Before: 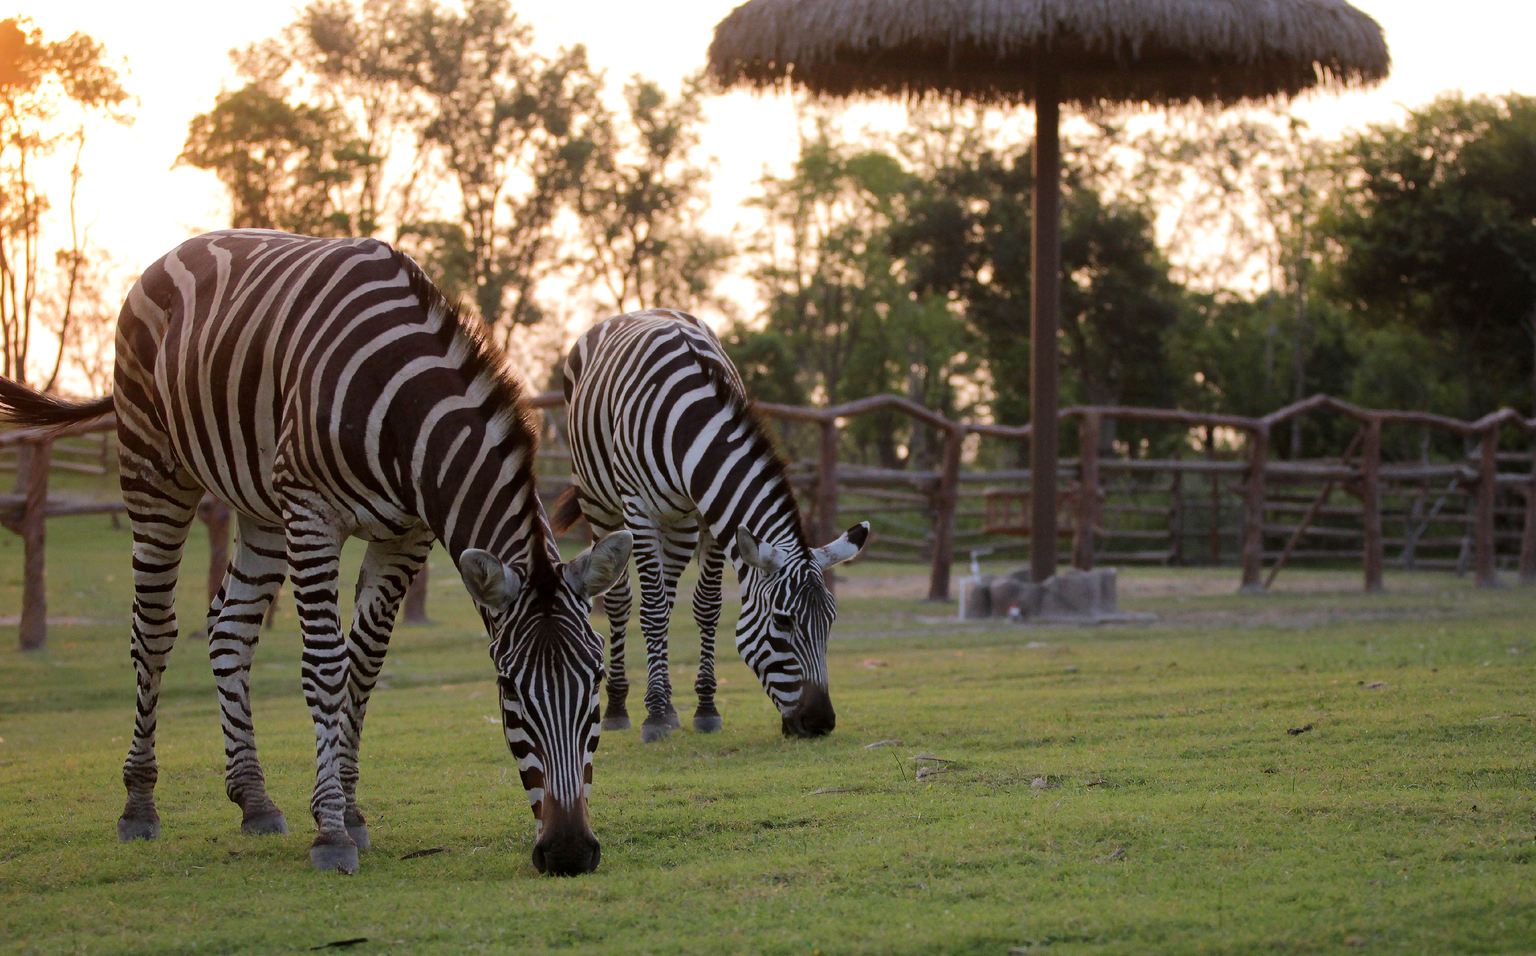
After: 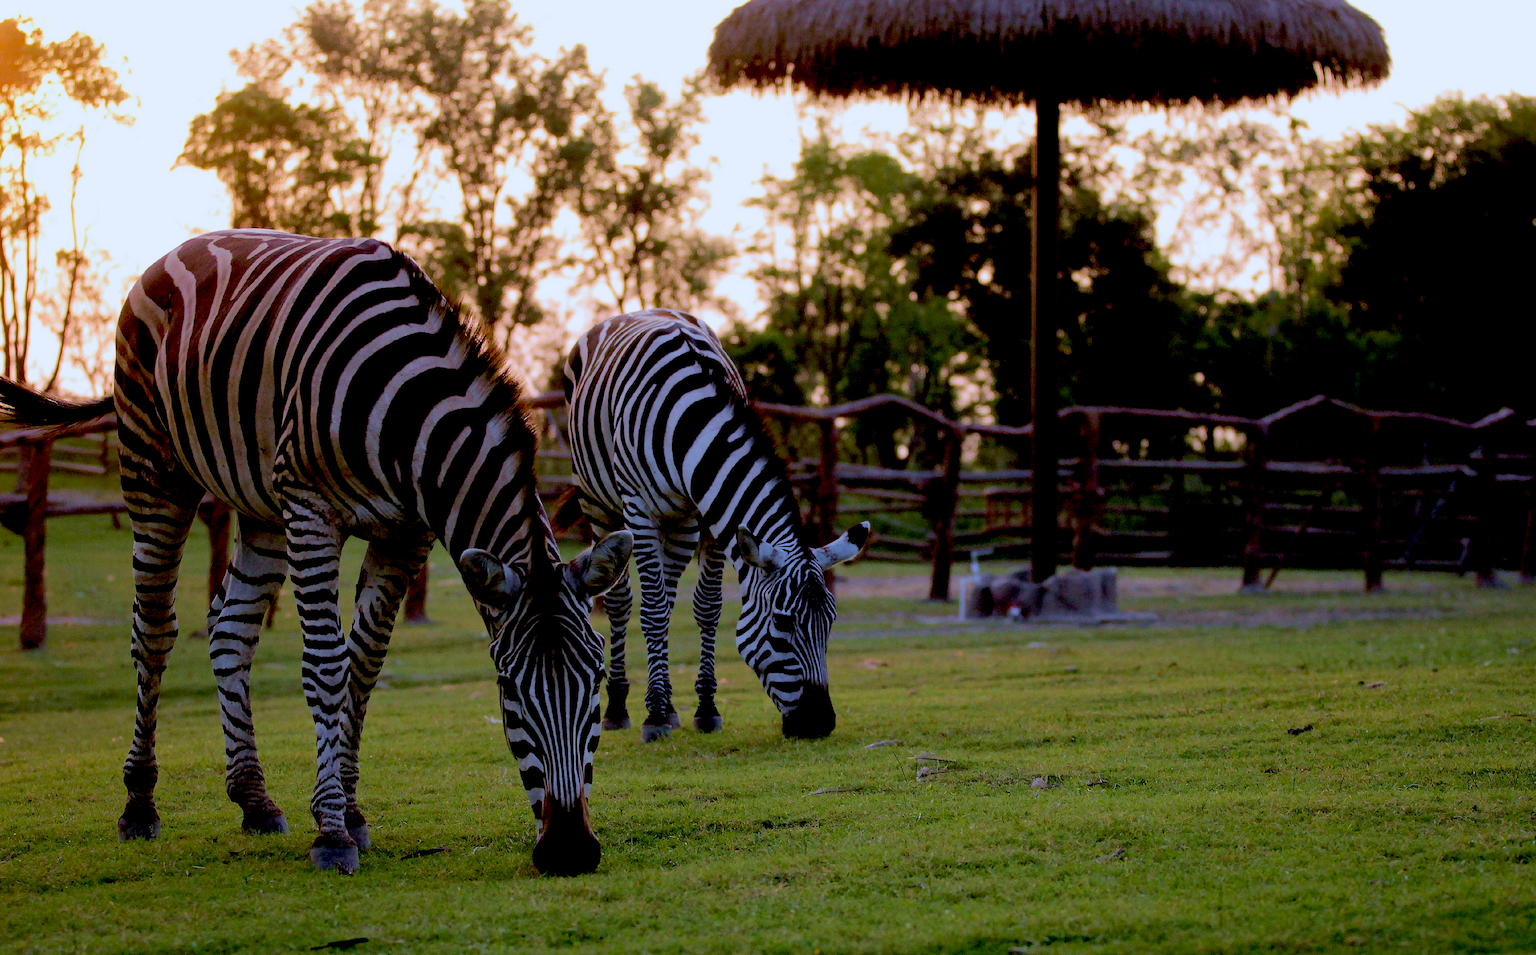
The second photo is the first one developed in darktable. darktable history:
exposure: black level correction 0.046, exposure -0.228 EV, compensate highlight preservation false
velvia: strength 40%
color calibration: illuminant as shot in camera, x 0.37, y 0.382, temperature 4313.32 K
